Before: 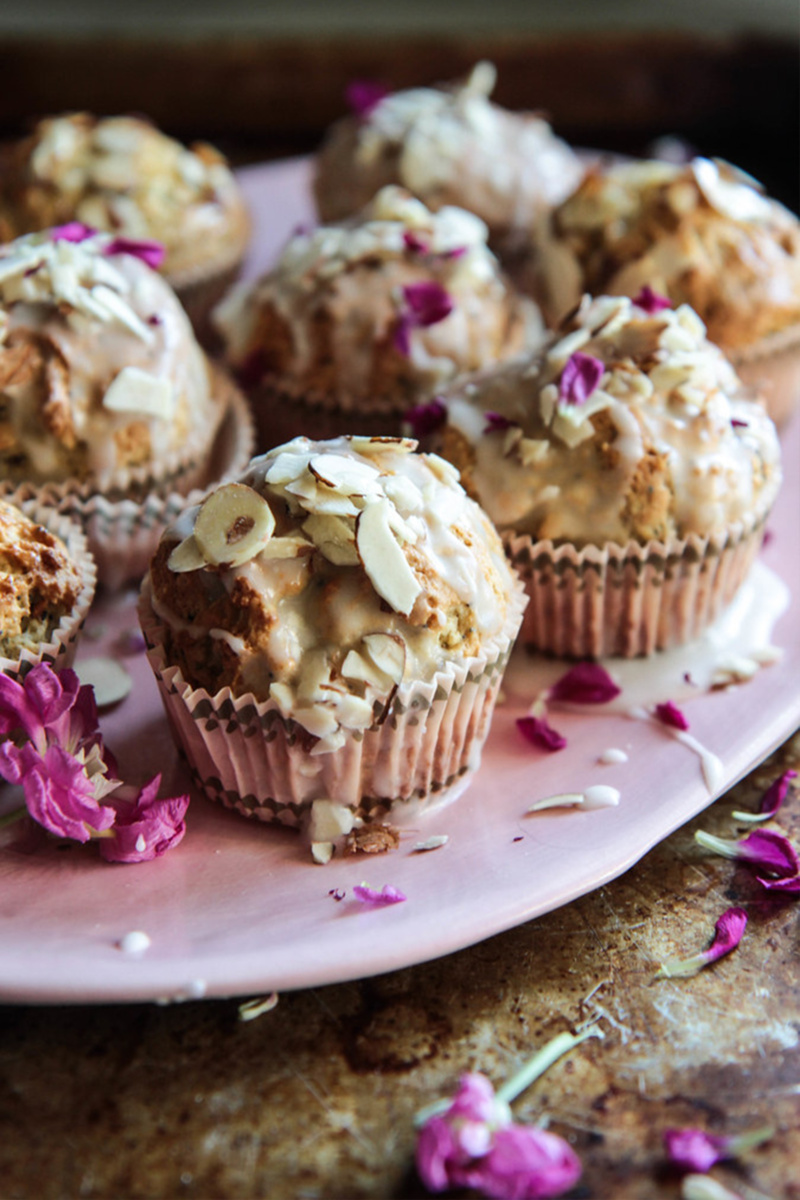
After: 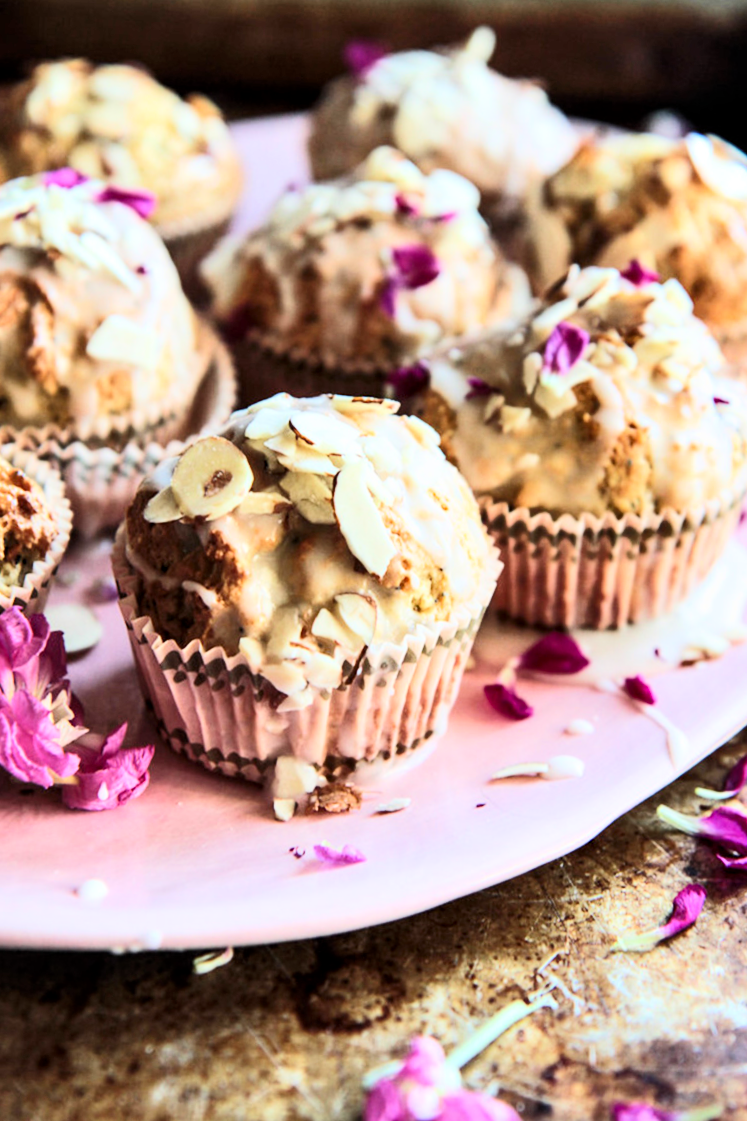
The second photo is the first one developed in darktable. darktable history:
local contrast: highlights 101%, shadows 100%, detail 120%, midtone range 0.2
tone equalizer: on, module defaults
crop and rotate: angle -2.73°
contrast brightness saturation: contrast 0.235, brightness 0.094
shadows and highlights: soften with gaussian
filmic rgb: black relative exposure -7.65 EV, white relative exposure 4.56 EV, hardness 3.61, color science v6 (2022)
exposure: black level correction 0, exposure 1.2 EV, compensate exposure bias true, compensate highlight preservation false
